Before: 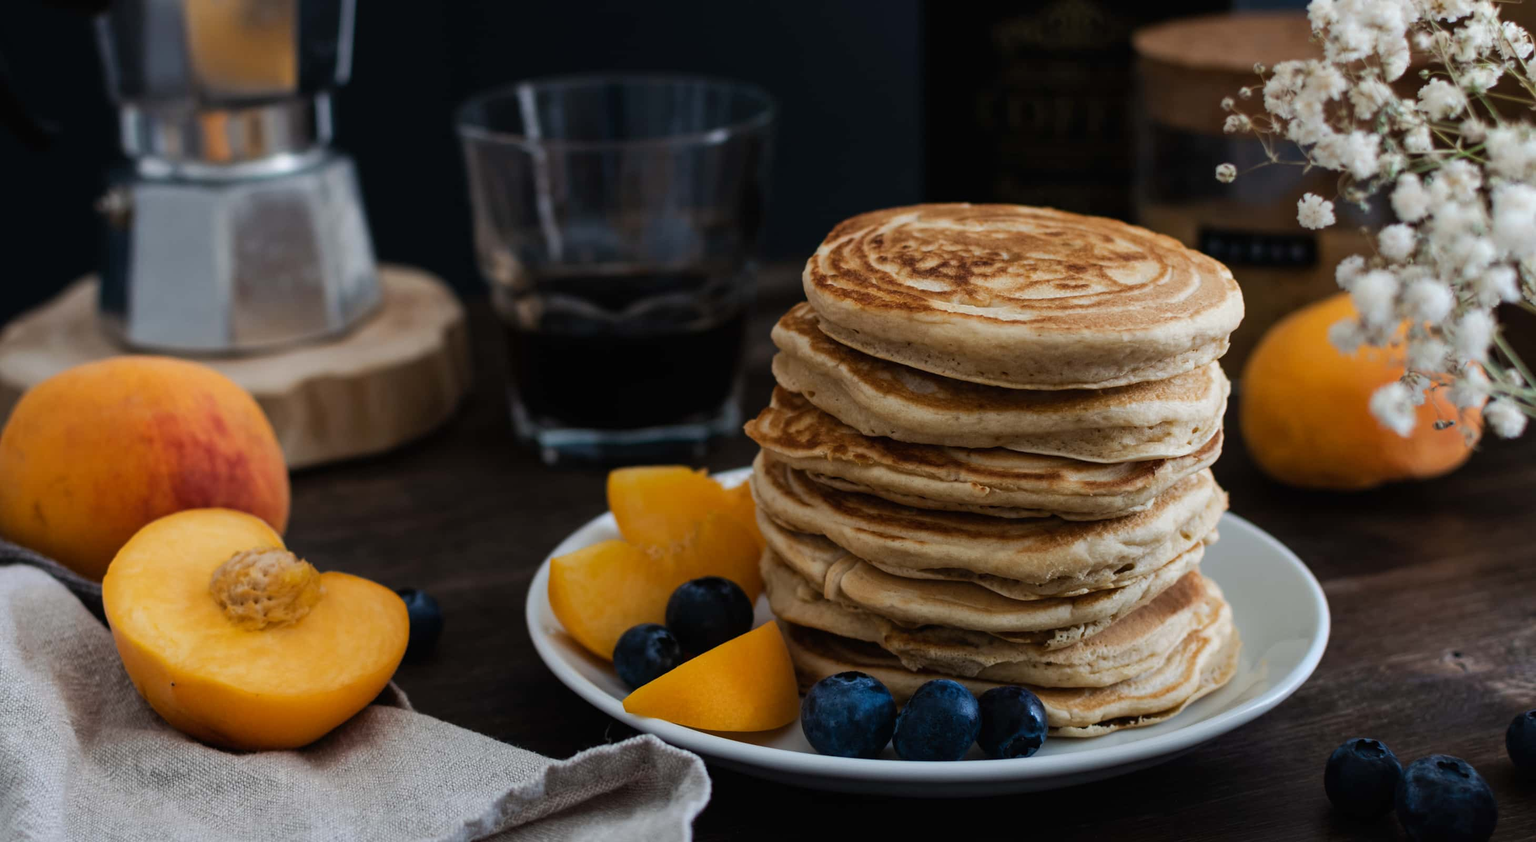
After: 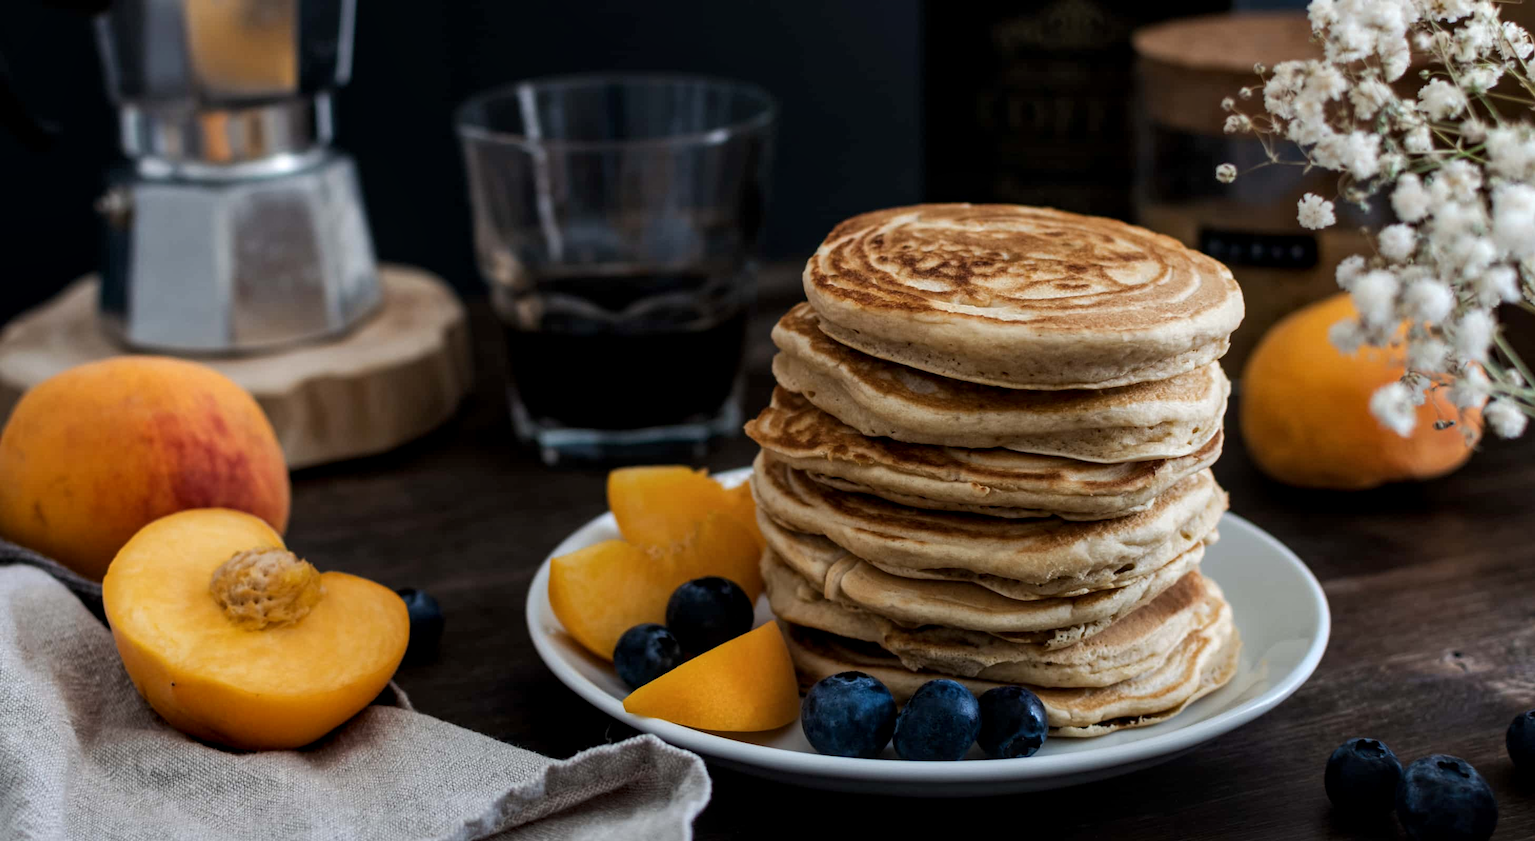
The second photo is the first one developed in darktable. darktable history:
local contrast: highlights 86%, shadows 83%
